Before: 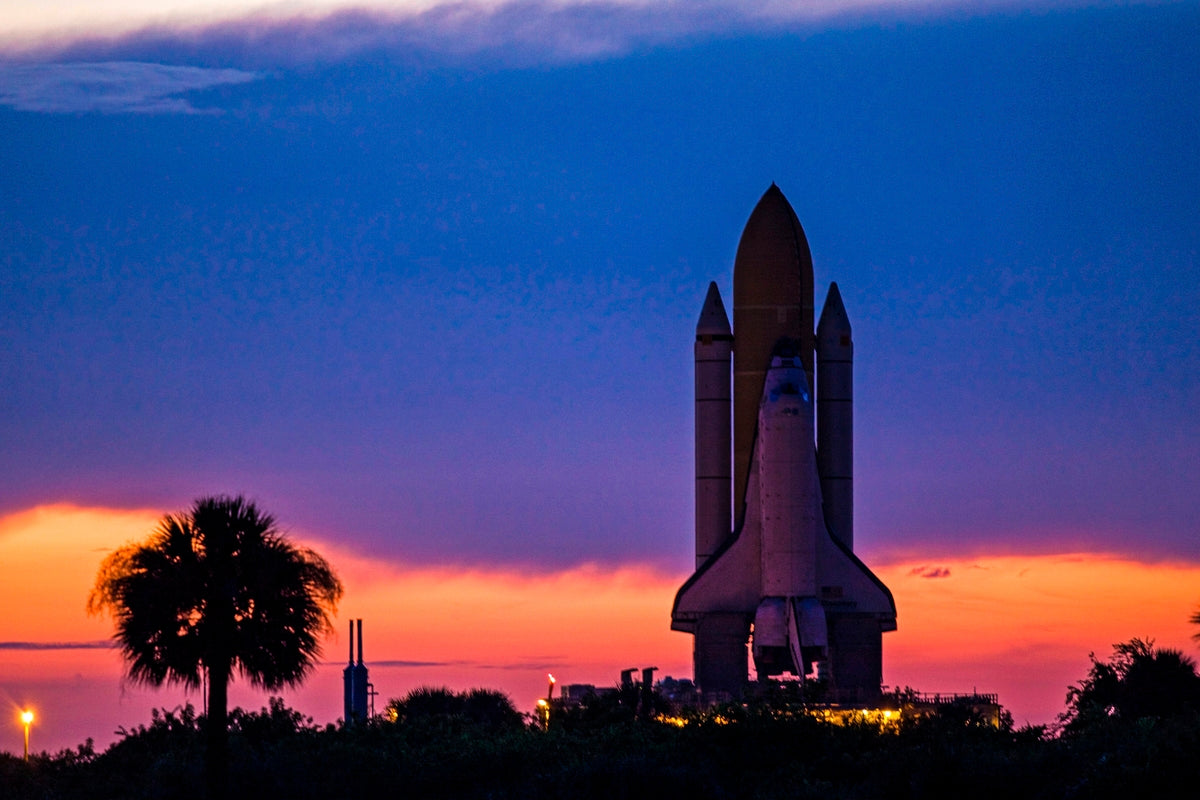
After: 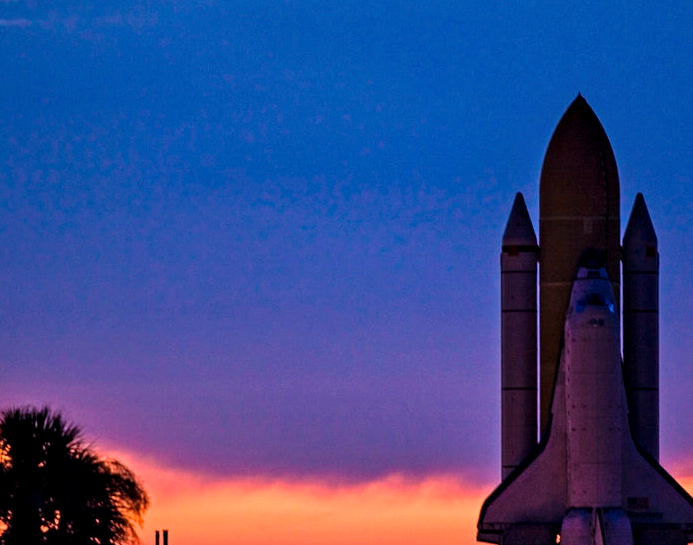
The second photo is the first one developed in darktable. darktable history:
contrast equalizer: octaves 7, y [[0.6 ×6], [0.55 ×6], [0 ×6], [0 ×6], [0 ×6]], mix 0.35
crop: left 16.202%, top 11.208%, right 26.045%, bottom 20.557%
